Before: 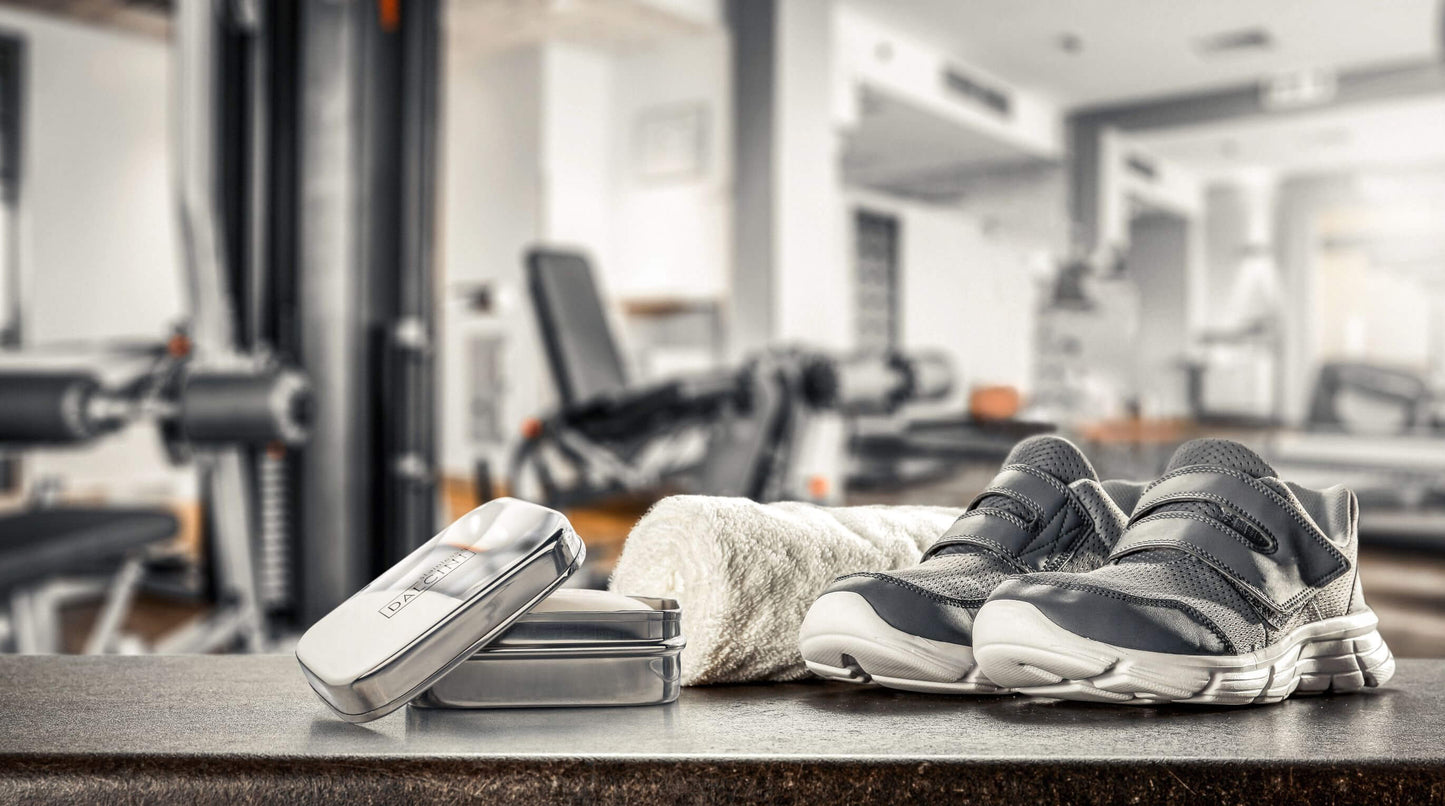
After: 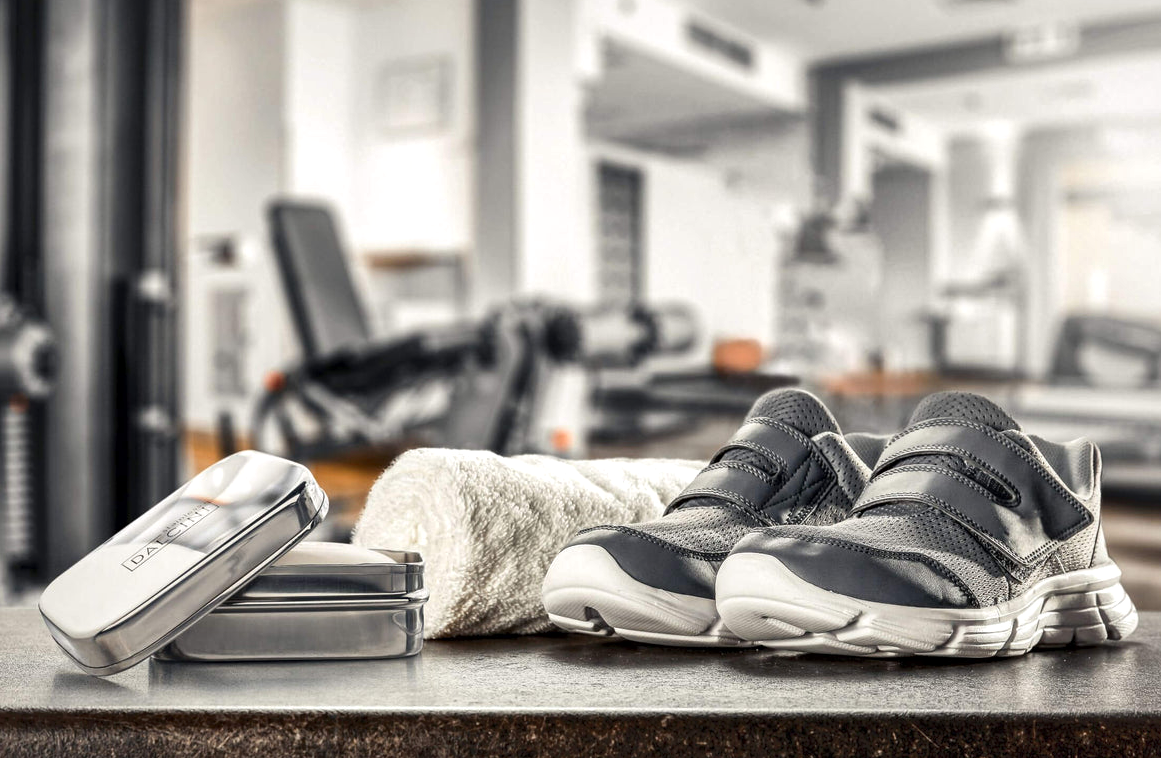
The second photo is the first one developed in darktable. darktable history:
shadows and highlights: shadows 62.05, white point adjustment 0.366, highlights -34.1, compress 84.08%
crop and rotate: left 17.853%, top 5.882%, right 1.771%
local contrast: mode bilateral grid, contrast 20, coarseness 51, detail 143%, midtone range 0.2
